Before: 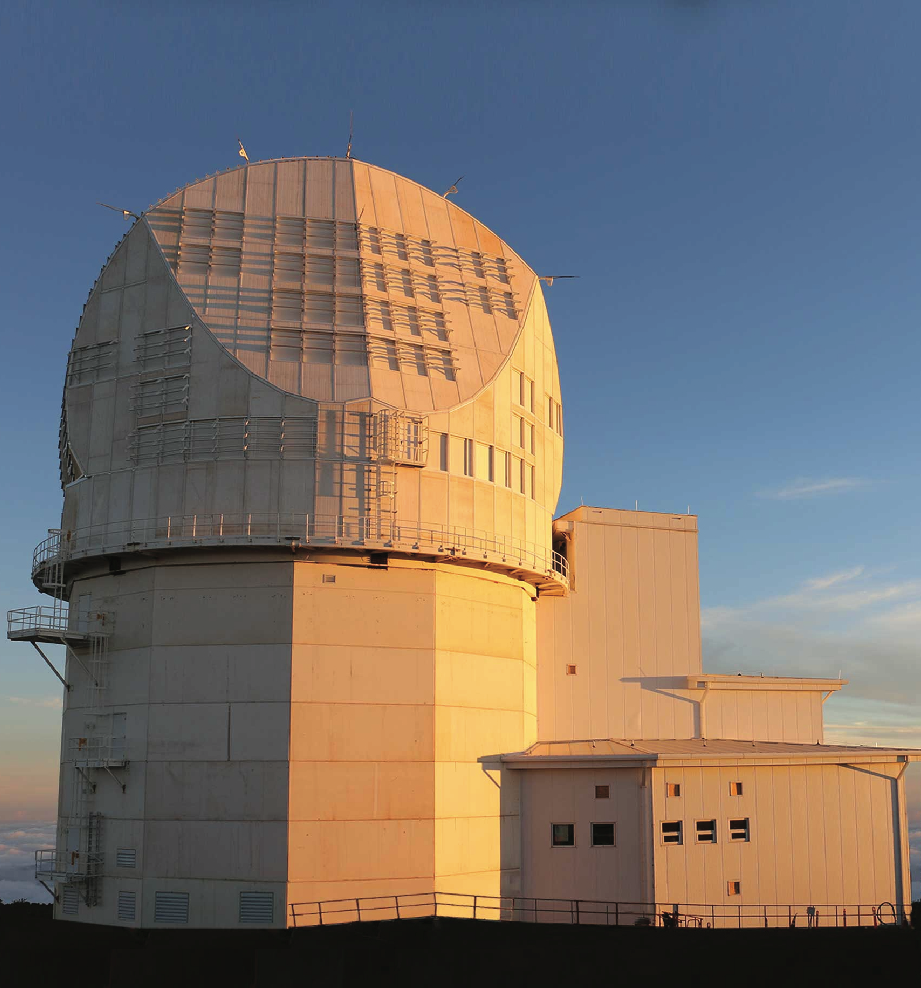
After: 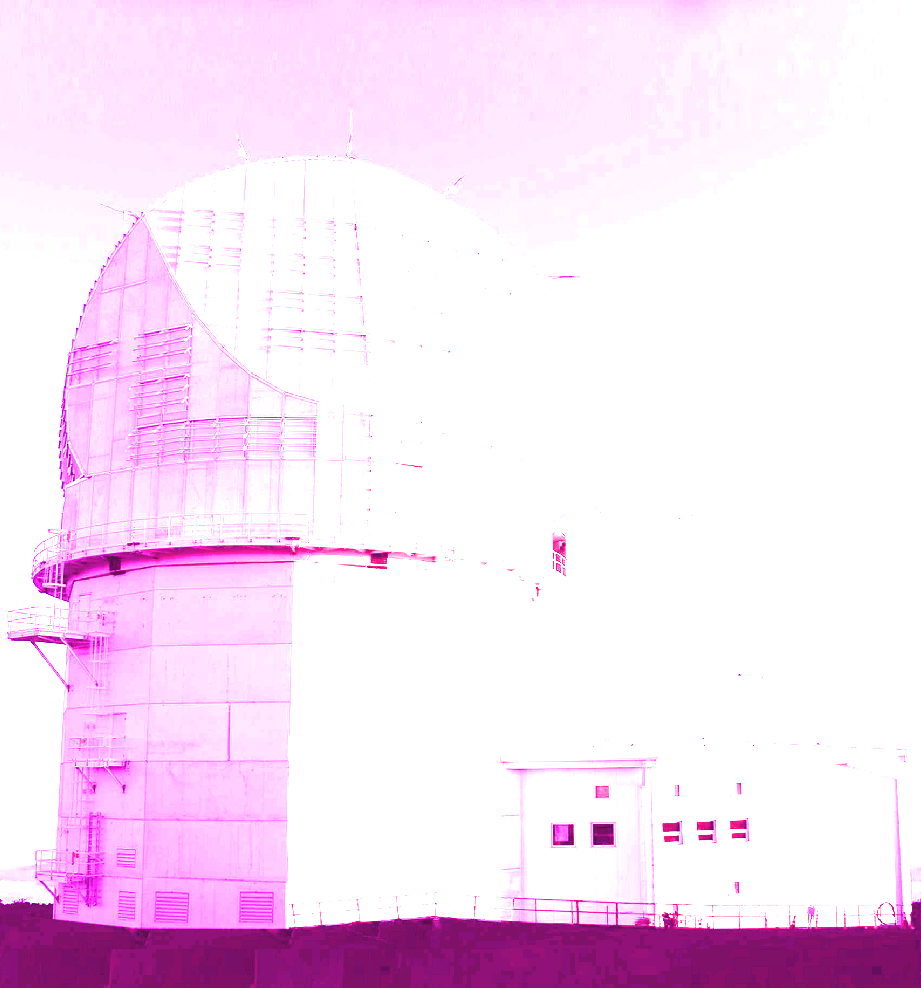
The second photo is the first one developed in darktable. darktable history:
velvia: strength 45%
white balance: red 8, blue 8
